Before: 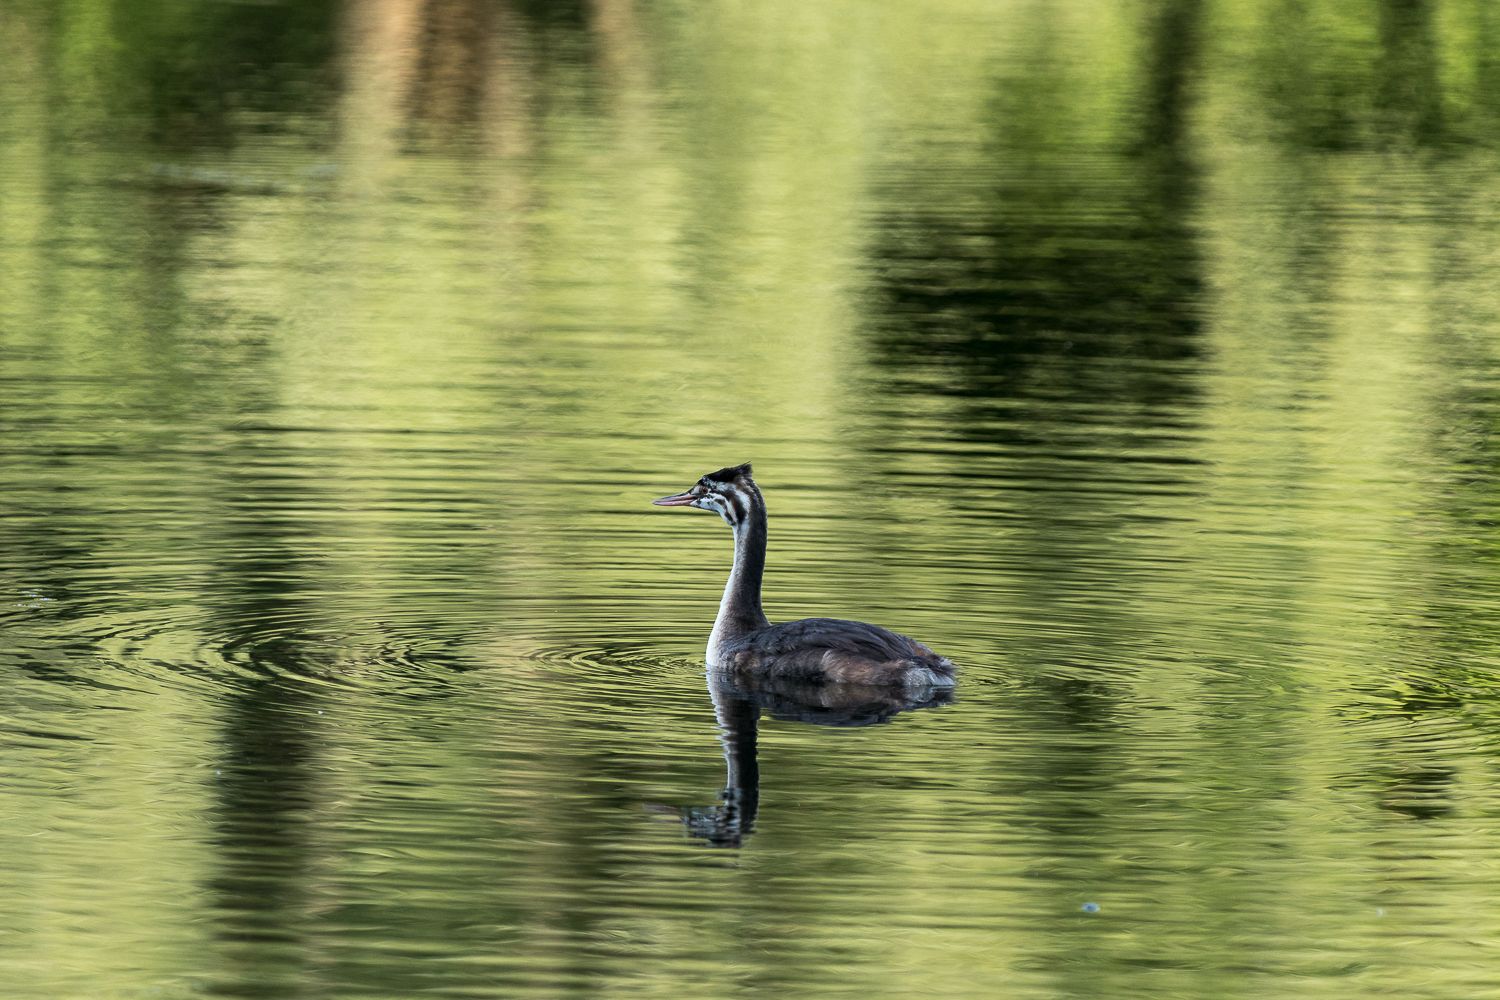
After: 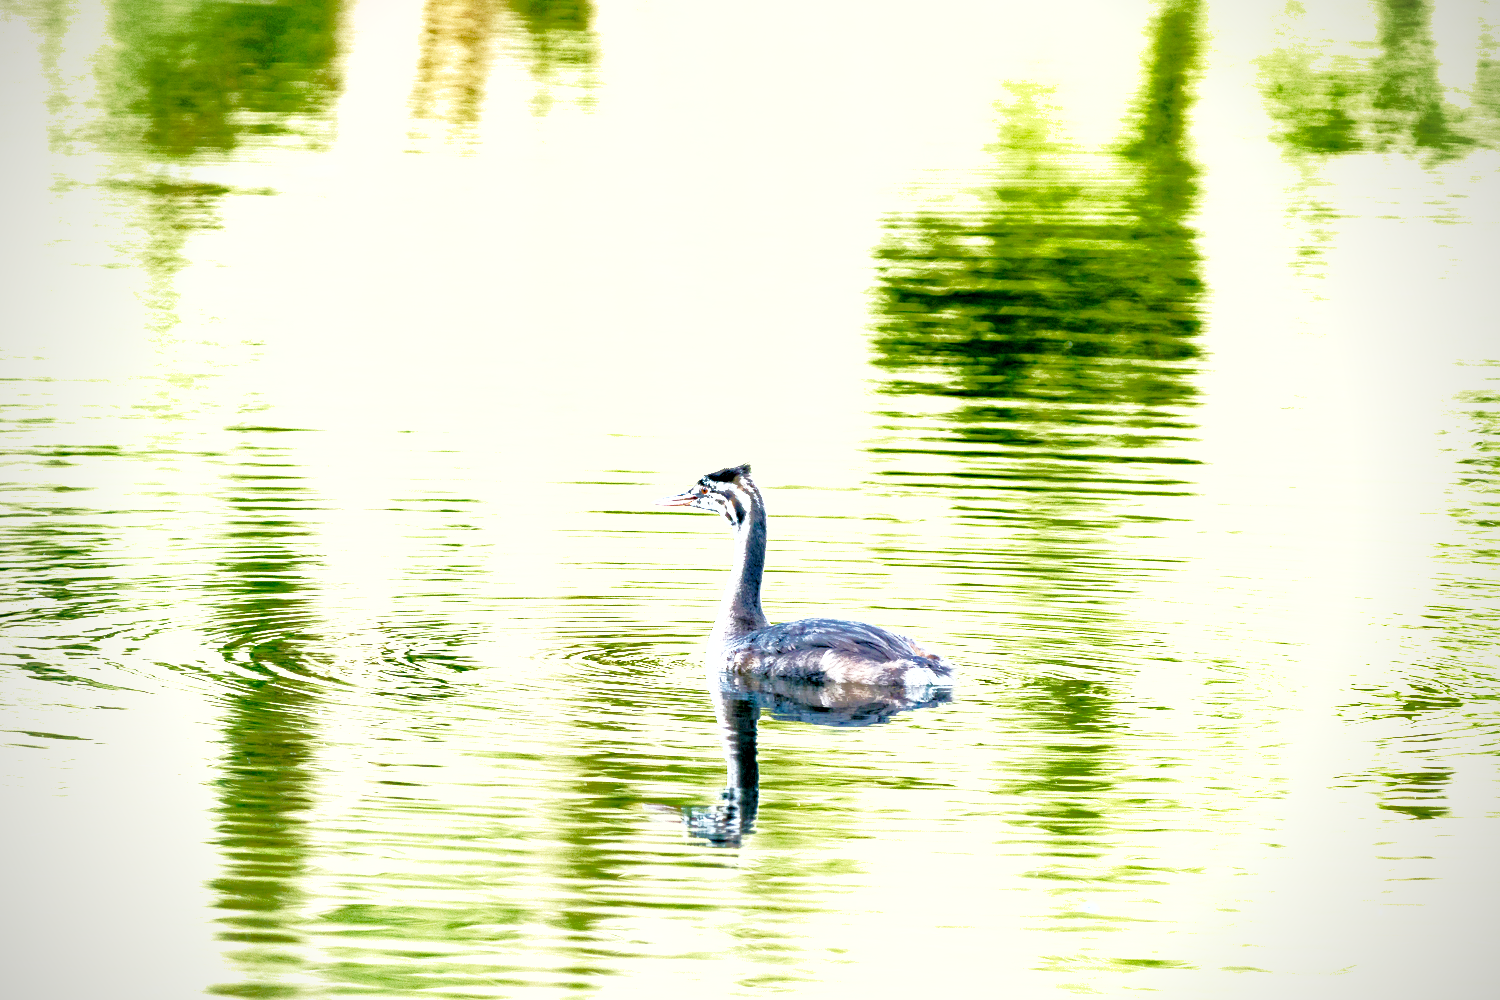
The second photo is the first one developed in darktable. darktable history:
exposure: black level correction 0, exposure 2.088 EV, compensate exposure bias true, compensate highlight preservation false
shadows and highlights: on, module defaults
vignetting: on, module defaults
color balance rgb: shadows lift › luminance -9.41%, highlights gain › luminance 17.6%, global offset › luminance -1.45%, perceptual saturation grading › highlights -17.77%, perceptual saturation grading › mid-tones 33.1%, perceptual saturation grading › shadows 50.52%, global vibrance 24.22%
base curve: curves: ch0 [(0, 0) (0.028, 0.03) (0.121, 0.232) (0.46, 0.748) (0.859, 0.968) (1, 1)], preserve colors none
